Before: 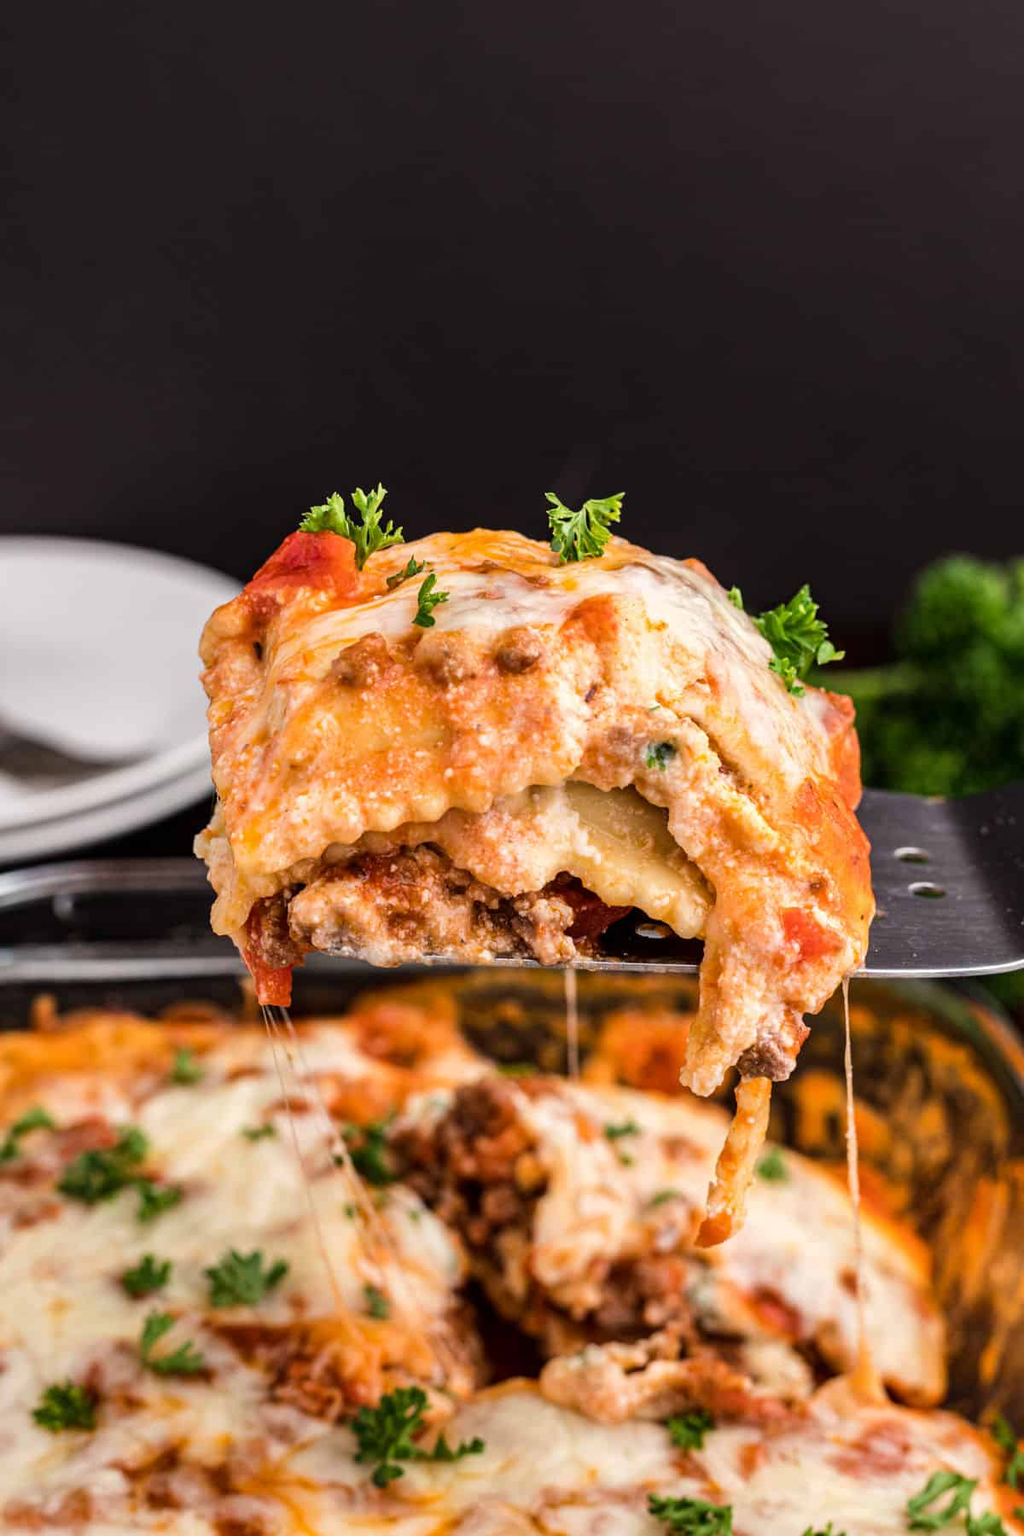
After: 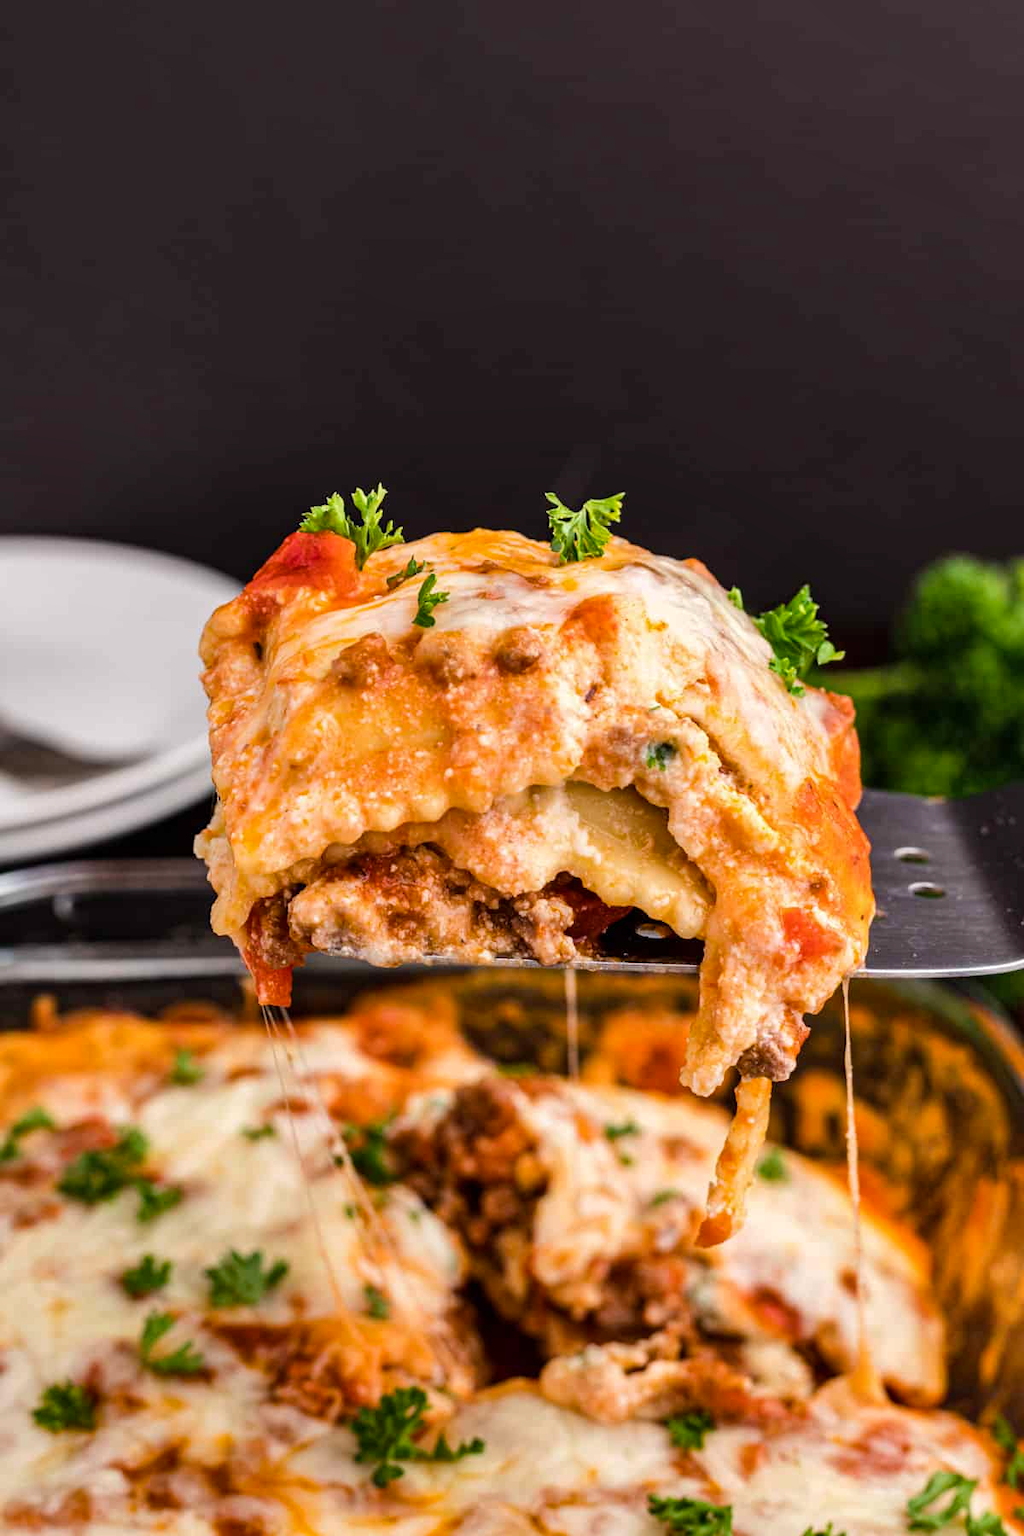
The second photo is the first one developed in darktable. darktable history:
shadows and highlights: shadows 36.14, highlights -26.87, soften with gaussian
color balance rgb: perceptual saturation grading › global saturation 2.028%, perceptual saturation grading › highlights -1.503%, perceptual saturation grading › mid-tones 4.586%, perceptual saturation grading › shadows 8.879%, global vibrance 20%
tone equalizer: edges refinement/feathering 500, mask exposure compensation -1.57 EV, preserve details no
